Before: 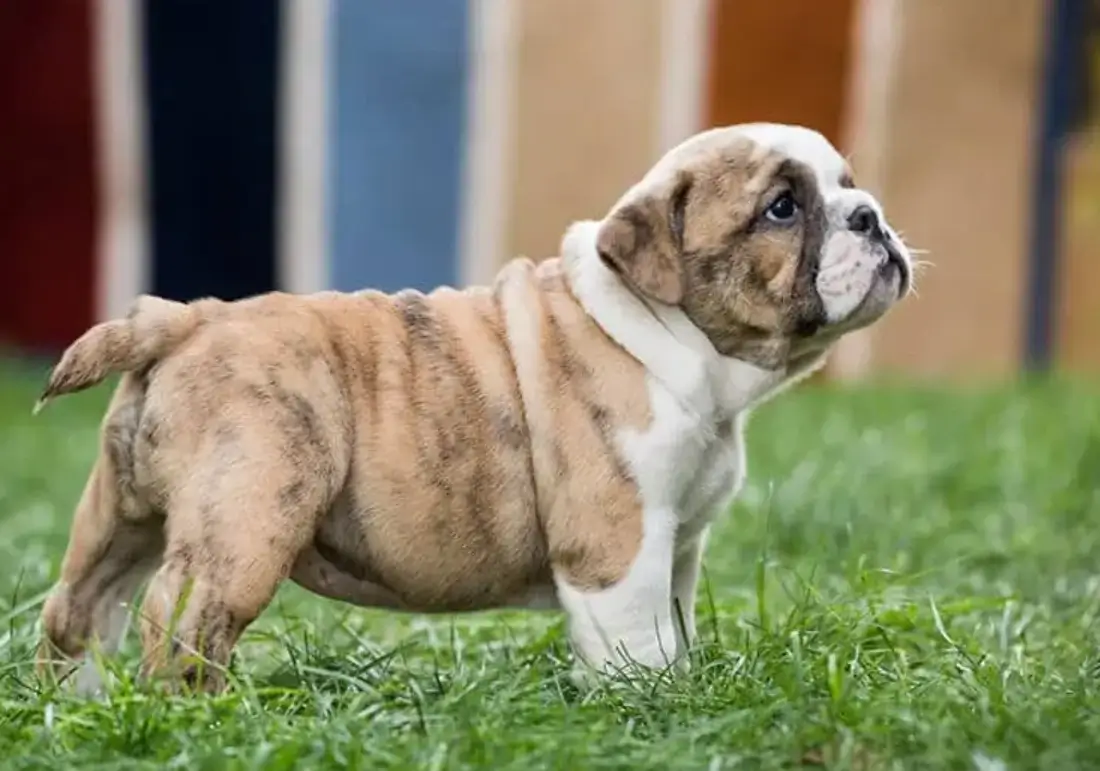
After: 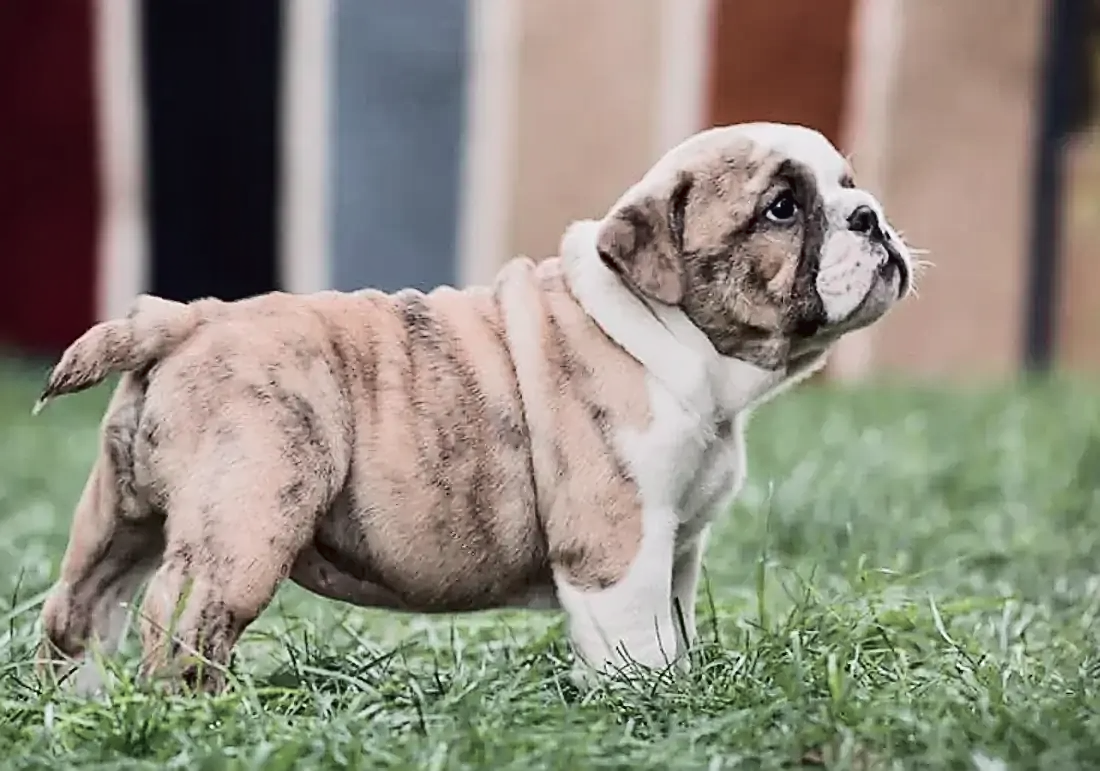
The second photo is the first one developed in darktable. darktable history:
contrast equalizer: octaves 7, y [[0.6 ×6], [0.55 ×6], [0 ×6], [0 ×6], [0 ×6]], mix 0.3
contrast brightness saturation: contrast 0.1, saturation -0.36
tone curve: curves: ch0 [(0, 0.023) (0.184, 0.168) (0.491, 0.519) (0.748, 0.765) (1, 0.919)]; ch1 [(0, 0) (0.179, 0.173) (0.322, 0.32) (0.424, 0.424) (0.496, 0.501) (0.563, 0.586) (0.761, 0.803) (1, 1)]; ch2 [(0, 0) (0.434, 0.447) (0.483, 0.487) (0.557, 0.541) (0.697, 0.68) (1, 1)], color space Lab, independent channels, preserve colors none
sharpen: radius 1.4, amount 1.25, threshold 0.7
